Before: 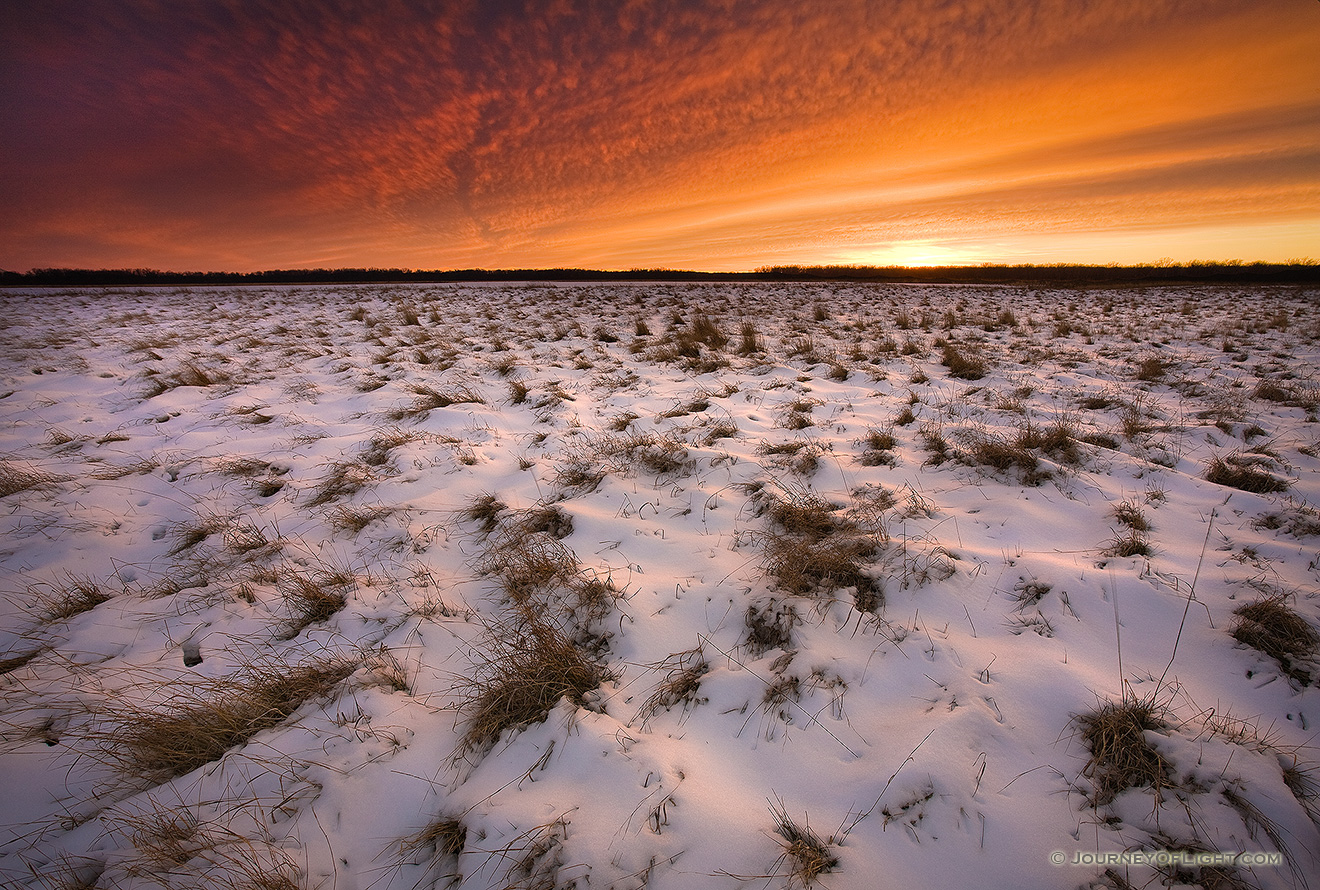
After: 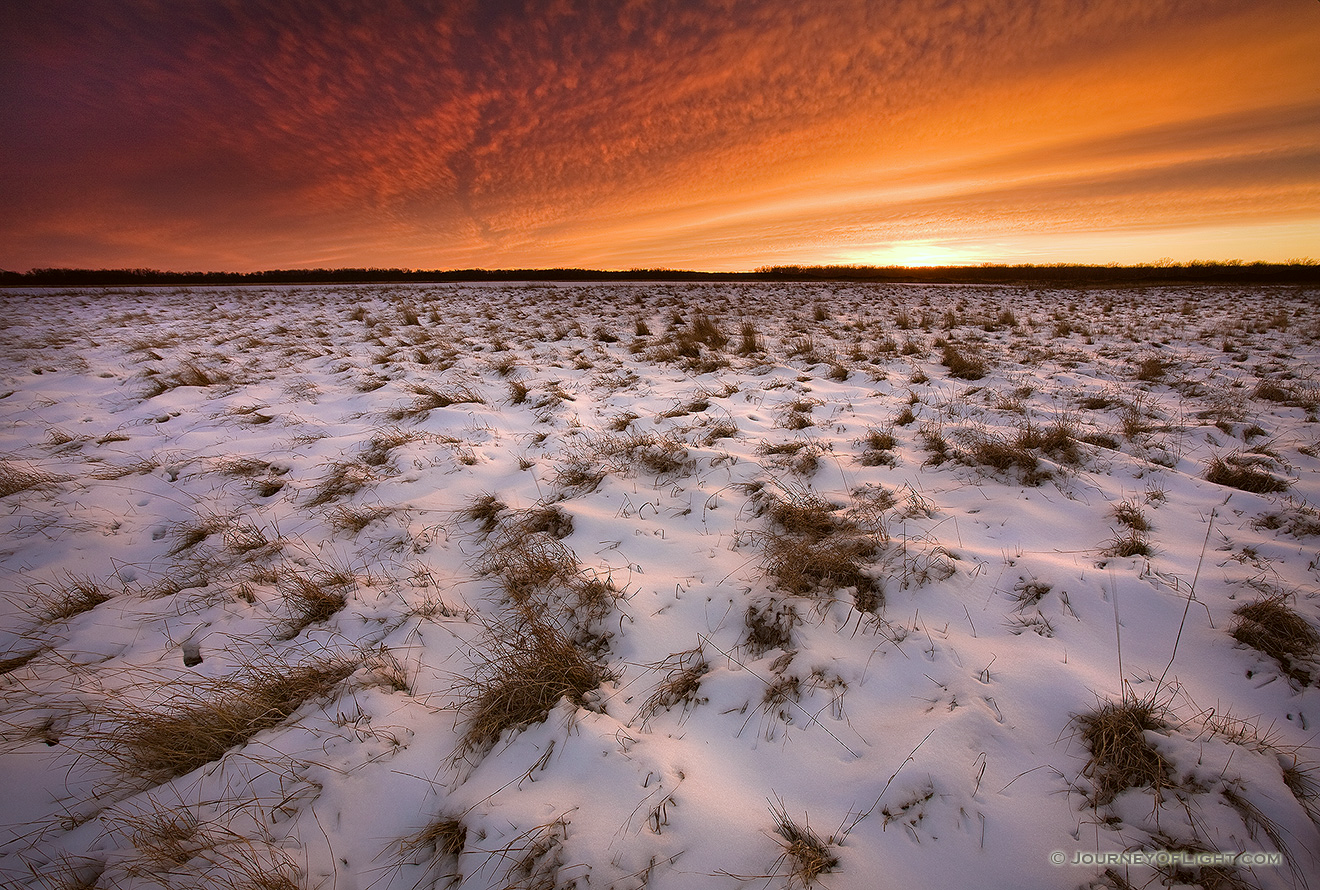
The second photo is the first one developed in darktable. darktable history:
color correction: highlights a* -3.26, highlights b* -6.49, shadows a* 2.97, shadows b* 5.62
